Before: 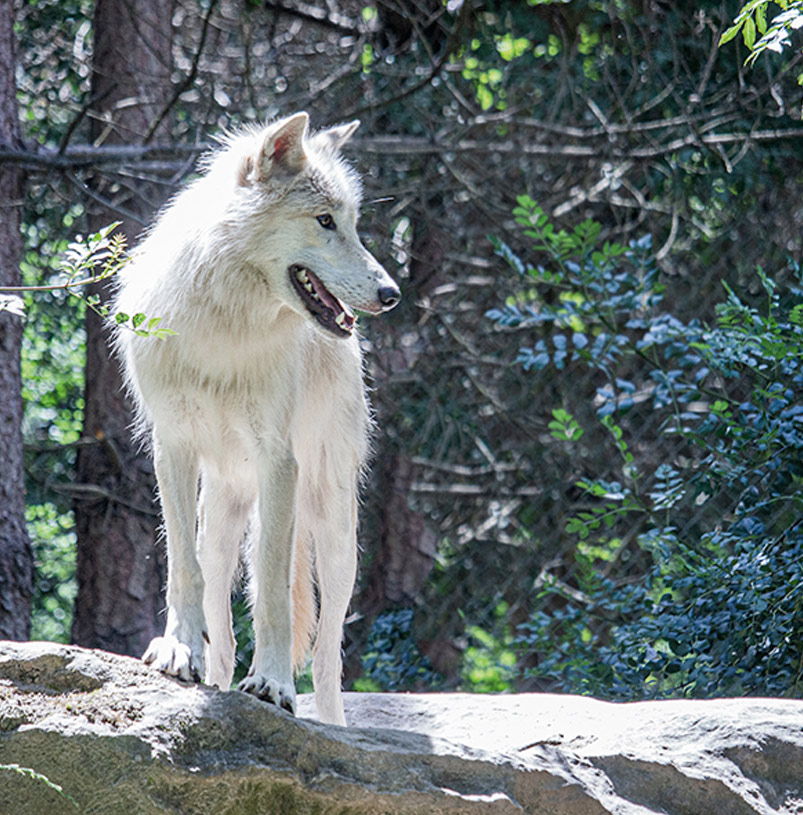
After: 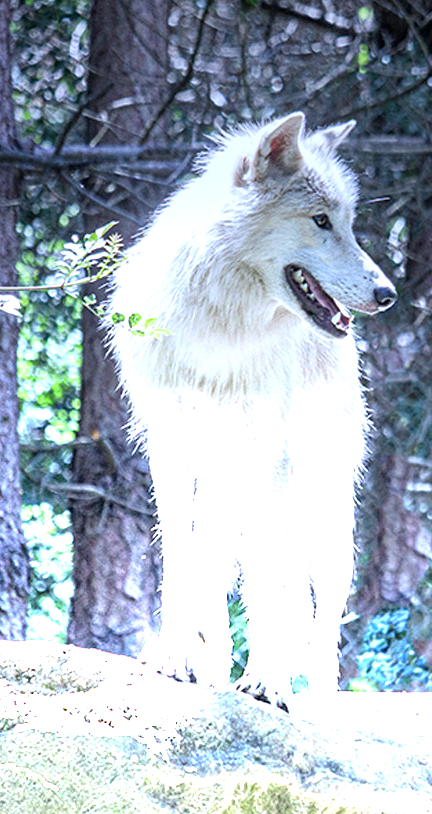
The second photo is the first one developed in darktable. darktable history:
white balance: red 0.948, green 1.02, blue 1.176
crop: left 0.587%, right 45.588%, bottom 0.086%
graduated density: density -3.9 EV
